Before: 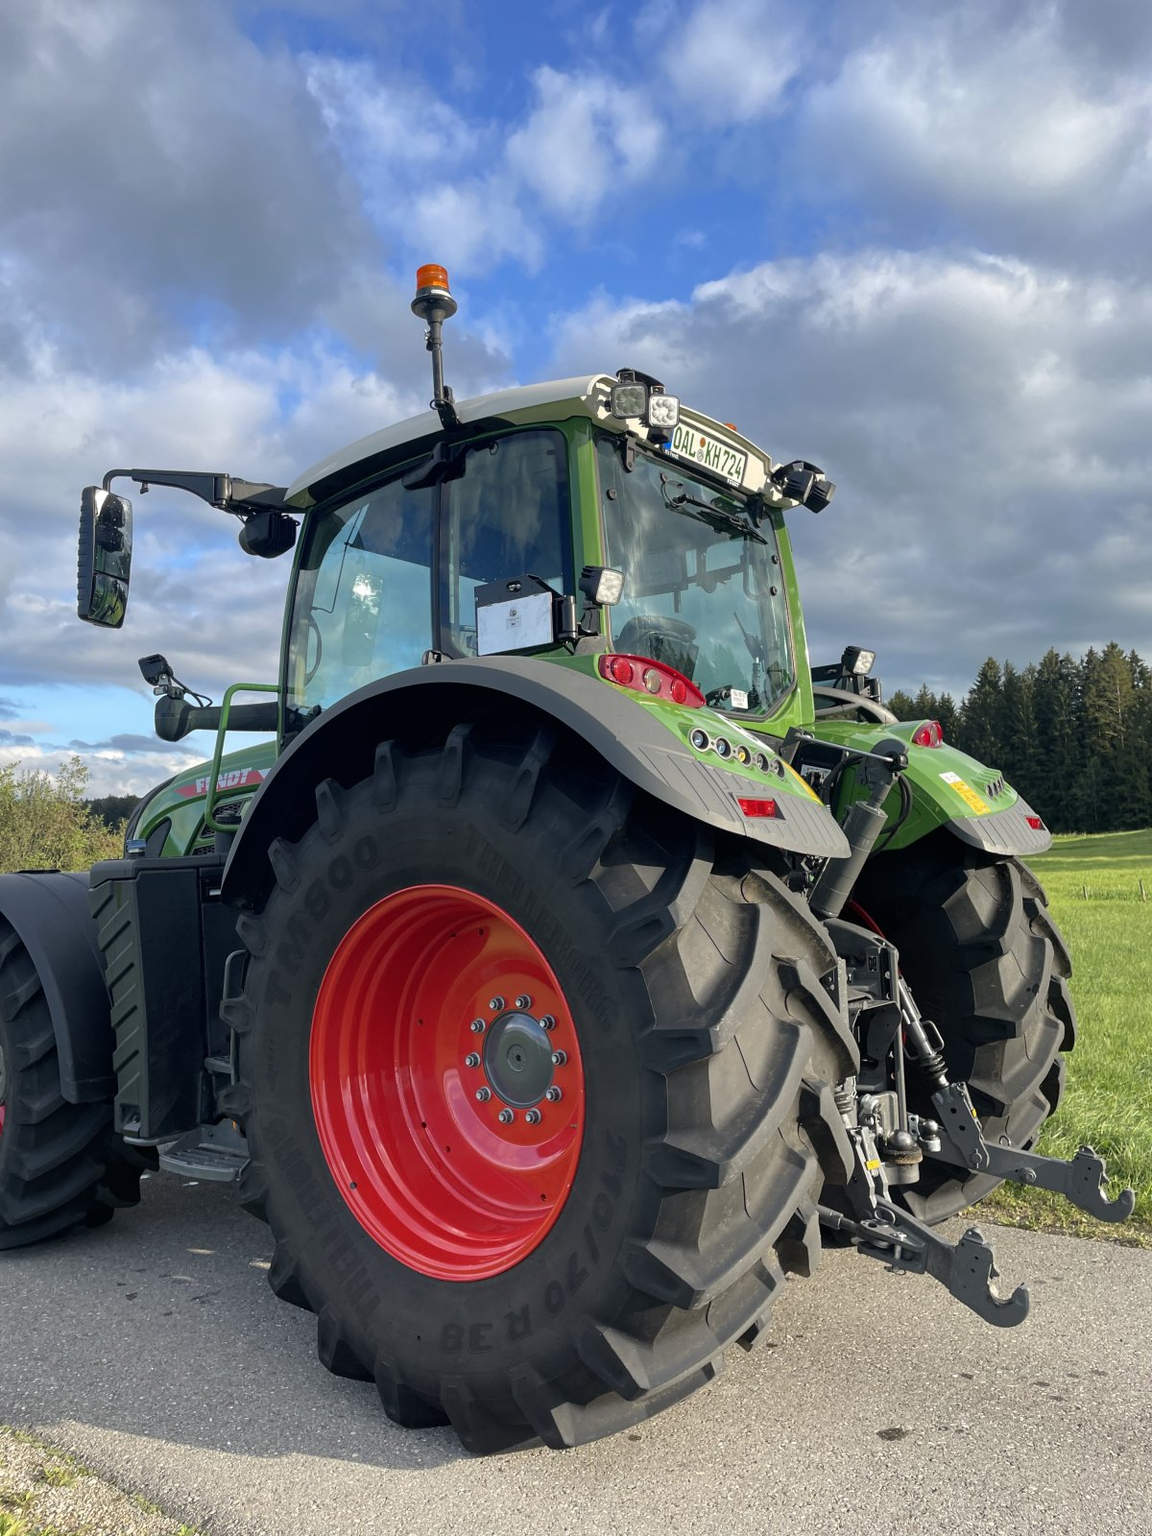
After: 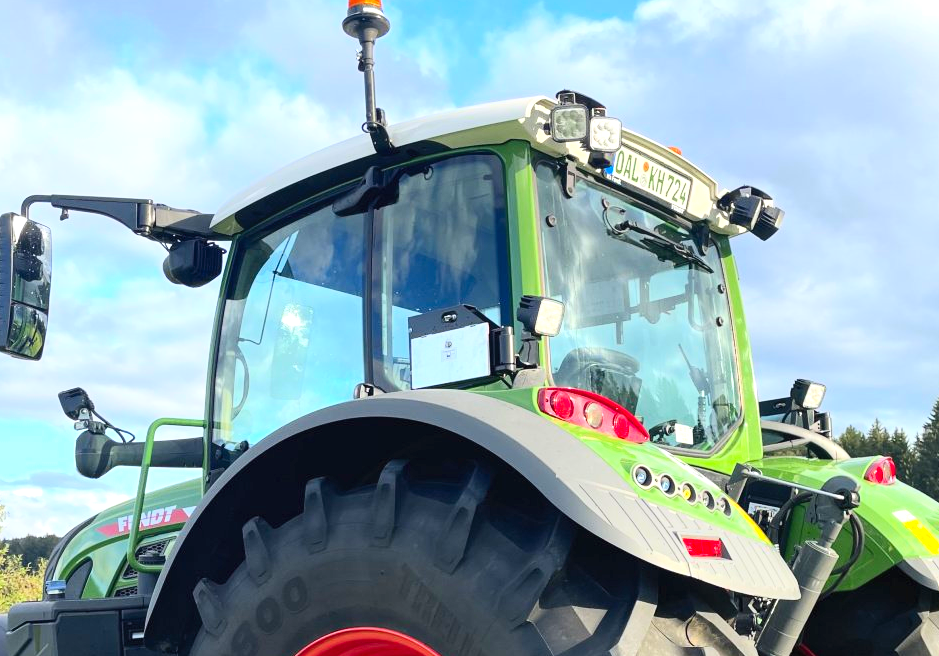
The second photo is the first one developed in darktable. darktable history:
contrast brightness saturation: contrast 0.244, brightness 0.243, saturation 0.39
exposure: black level correction 0, exposure 0.692 EV, compensate highlight preservation false
crop: left 7.191%, top 18.427%, right 14.481%, bottom 40.524%
